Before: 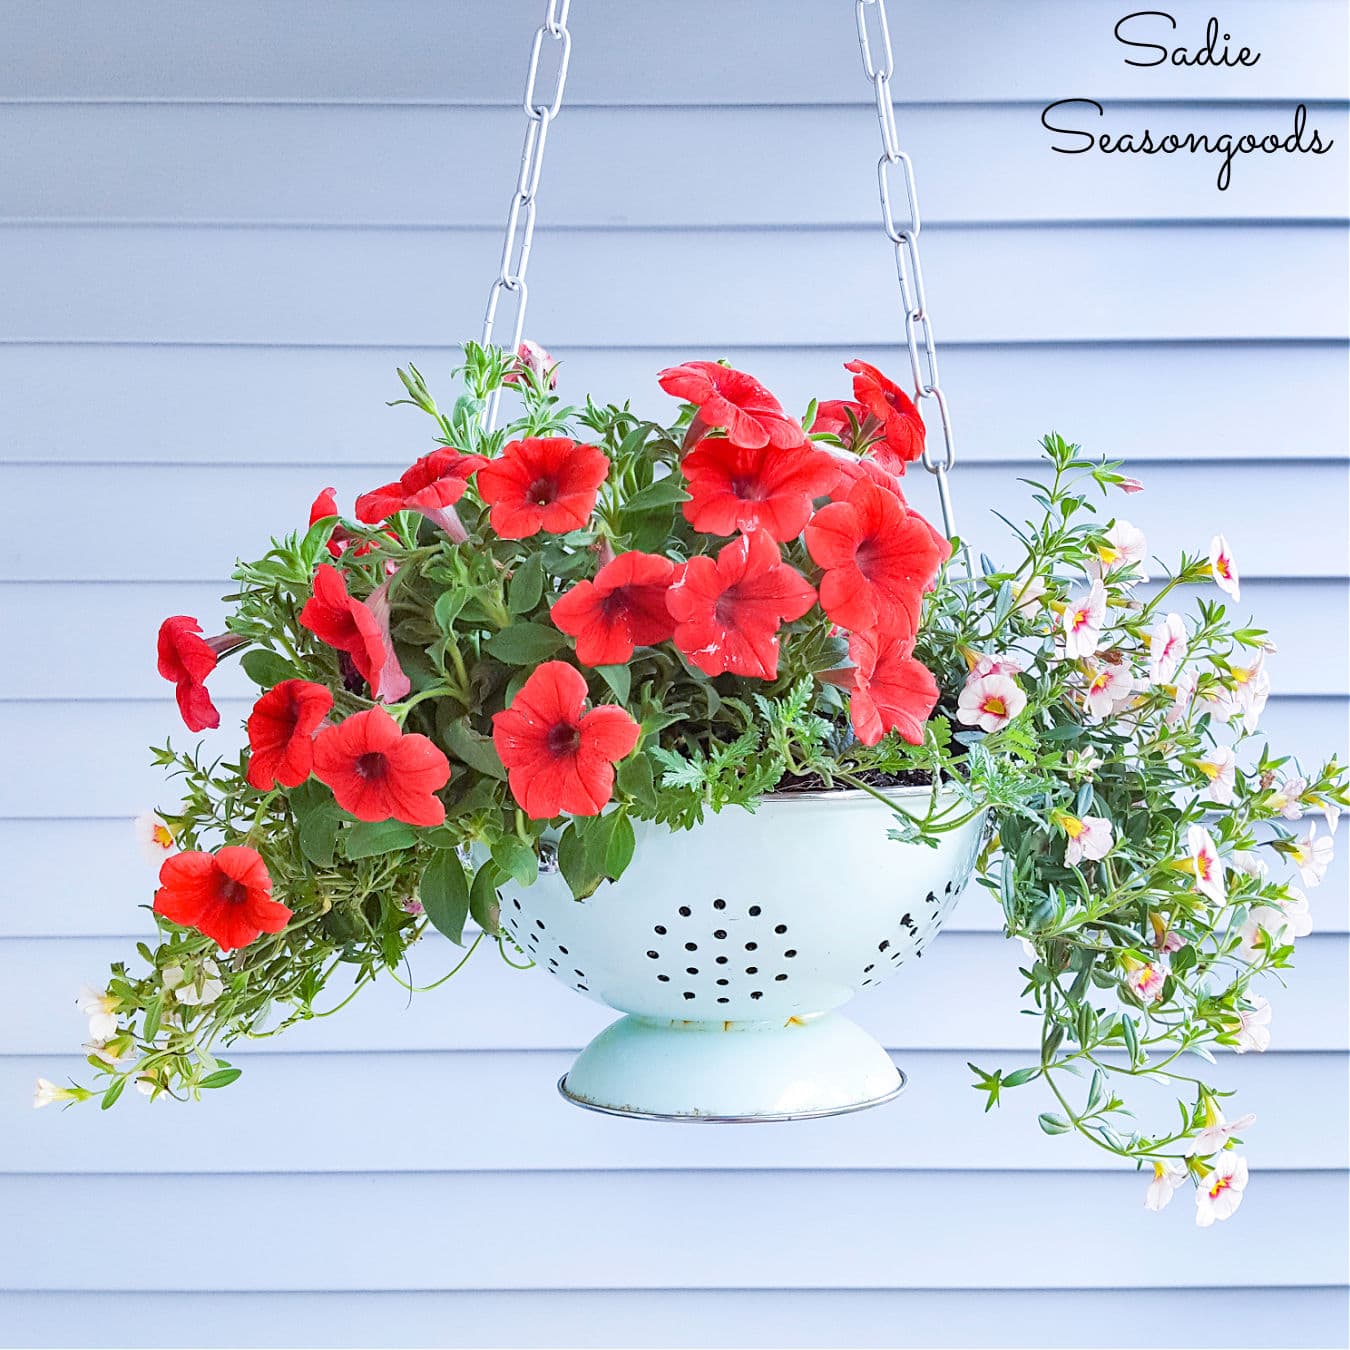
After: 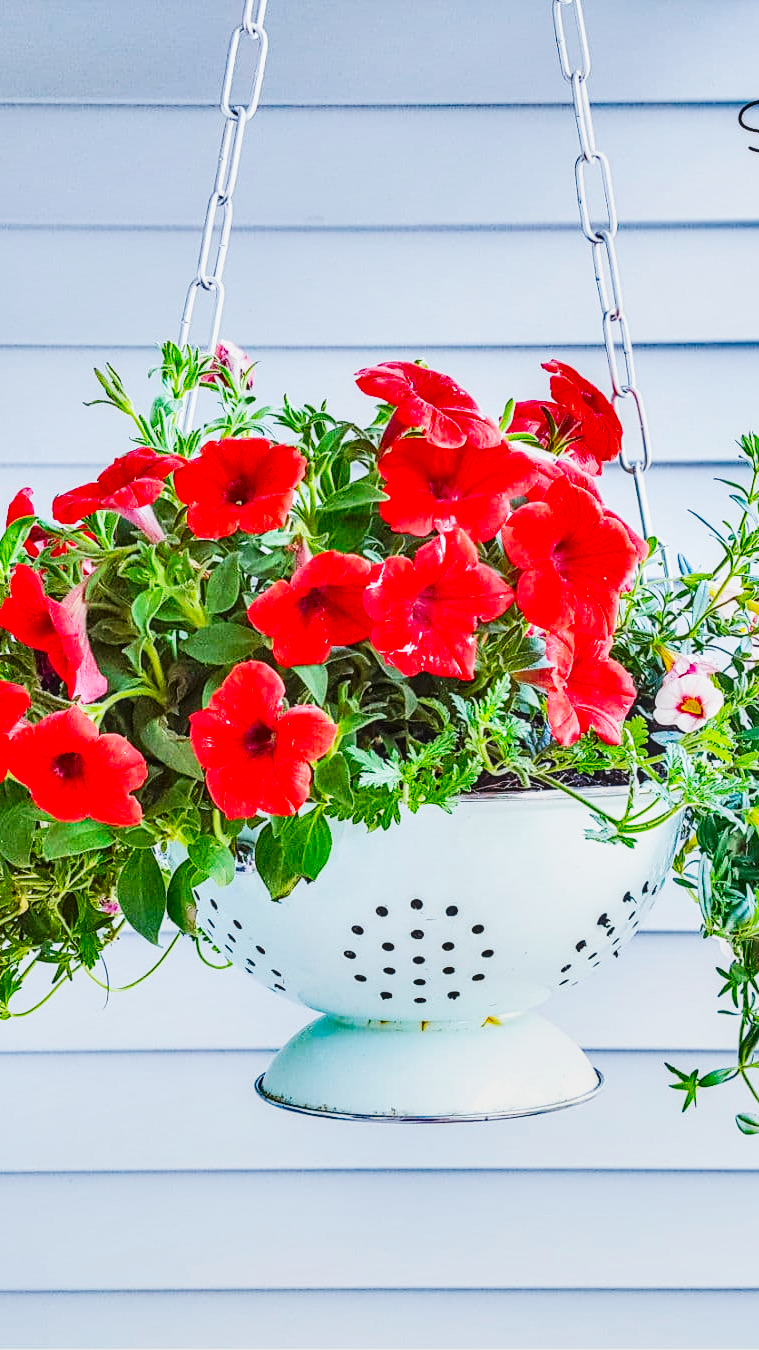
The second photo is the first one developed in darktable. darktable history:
exposure: black level correction -0.016, exposure -1.018 EV, compensate highlight preservation false
contrast brightness saturation: contrast 0.05
local contrast: highlights 35%, detail 135%
base curve: curves: ch0 [(0, 0) (0.007, 0.004) (0.027, 0.03) (0.046, 0.07) (0.207, 0.54) (0.442, 0.872) (0.673, 0.972) (1, 1)], preserve colors none
crop and rotate: left 22.516%, right 21.234%
color balance rgb: perceptual saturation grading › global saturation 25%, perceptual brilliance grading › mid-tones 10%, perceptual brilliance grading › shadows 15%, global vibrance 20%
shadows and highlights: shadows 43.71, white point adjustment -1.46, soften with gaussian
